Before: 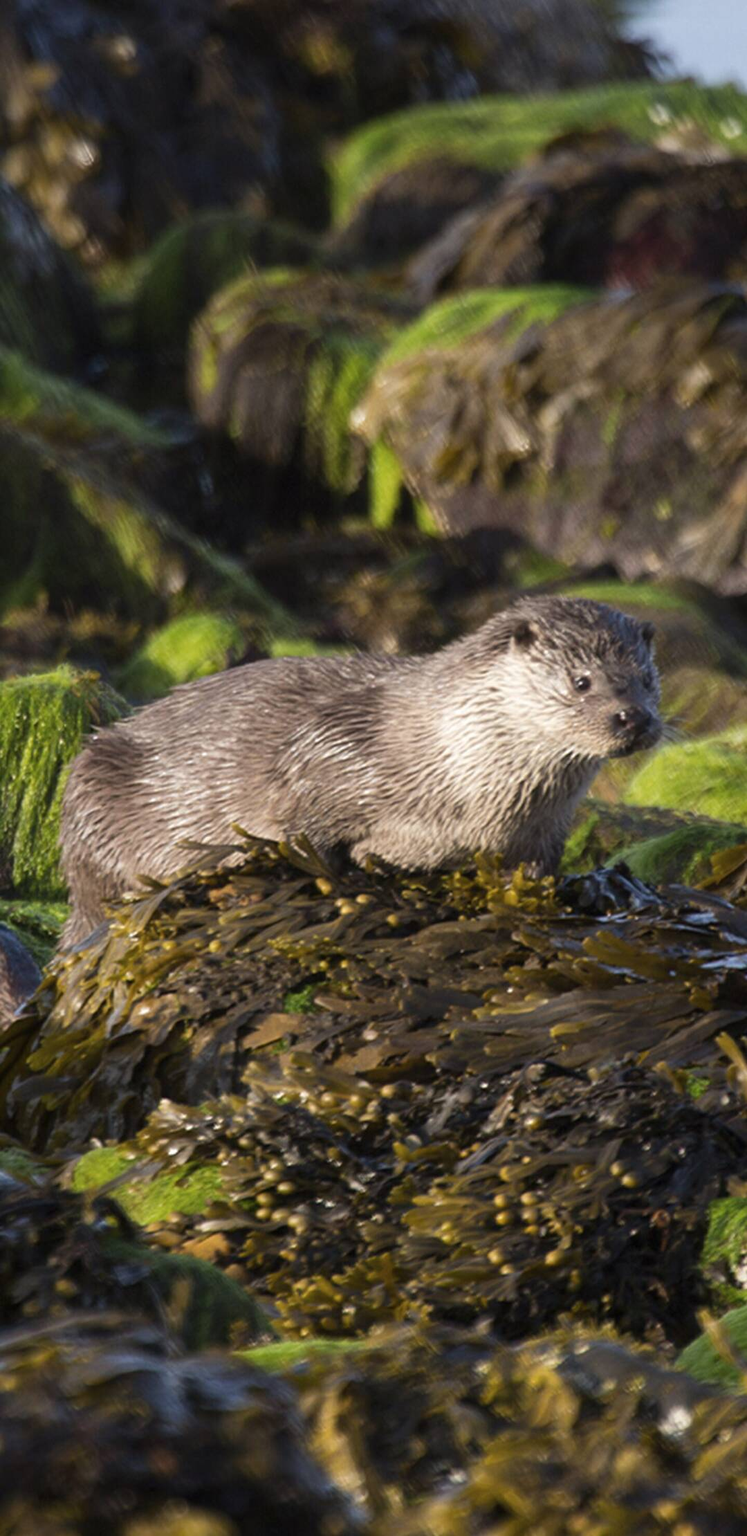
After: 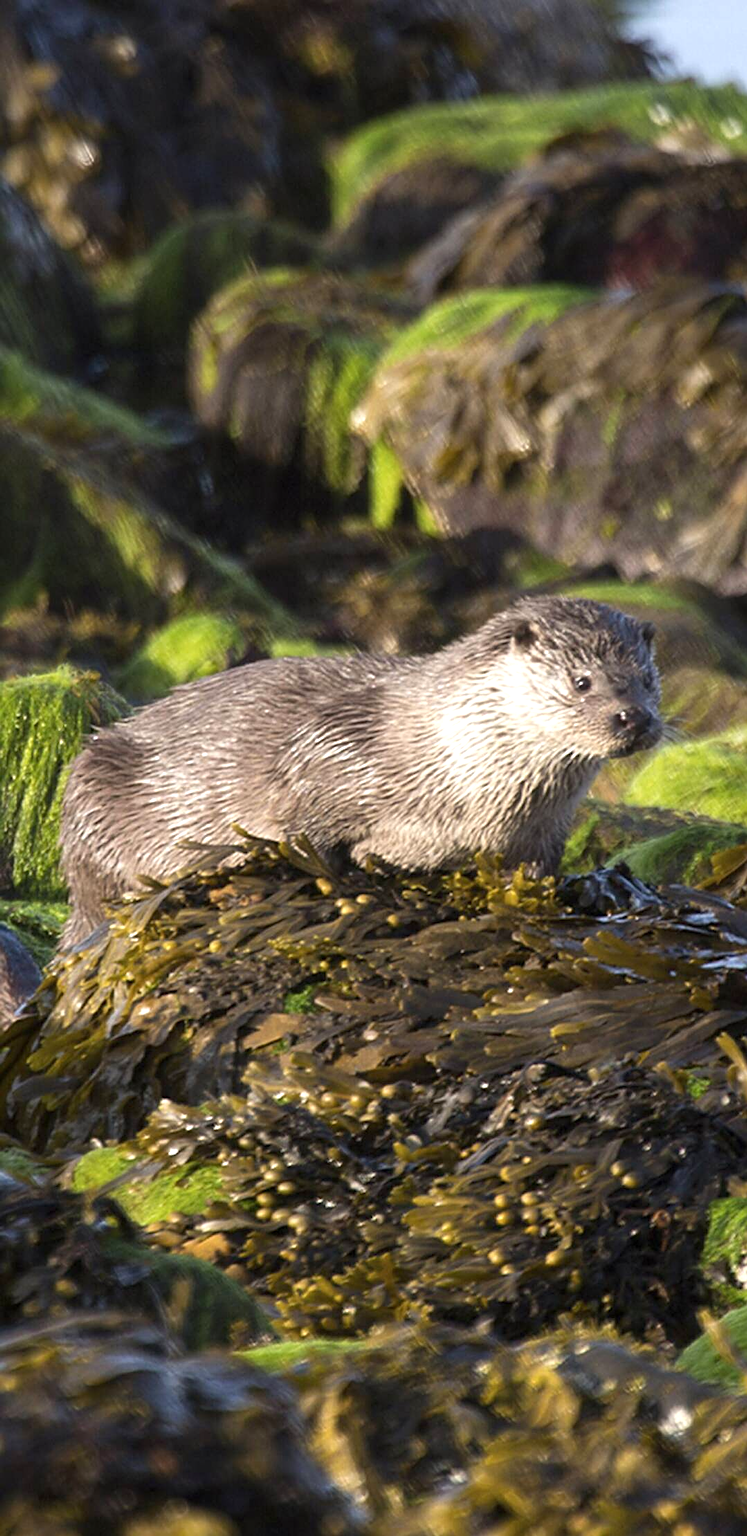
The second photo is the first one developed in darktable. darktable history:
exposure: black level correction 0.001, exposure 0.498 EV, compensate highlight preservation false
sharpen: on, module defaults
